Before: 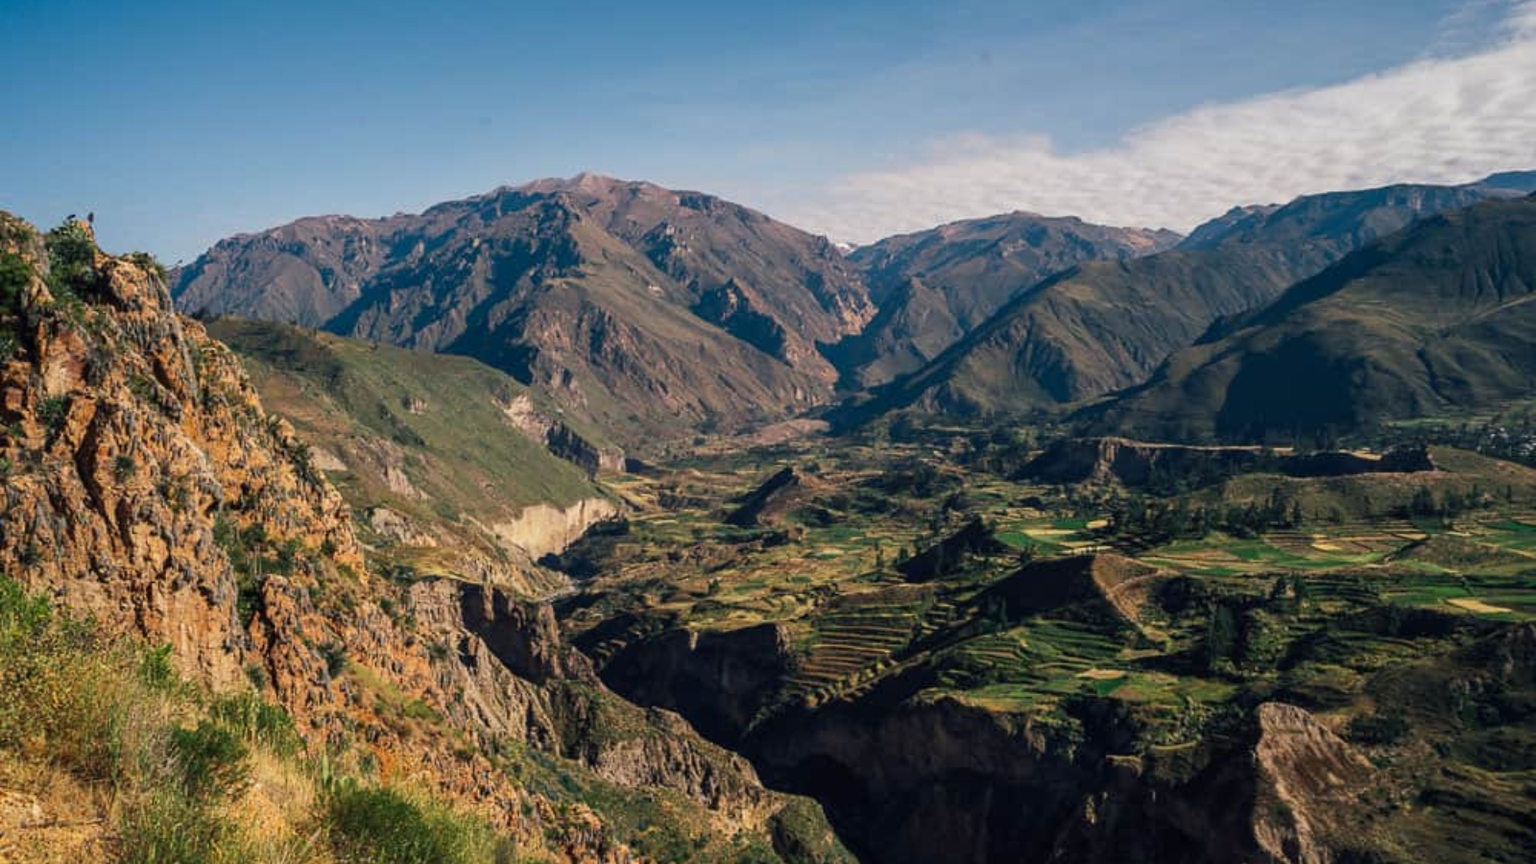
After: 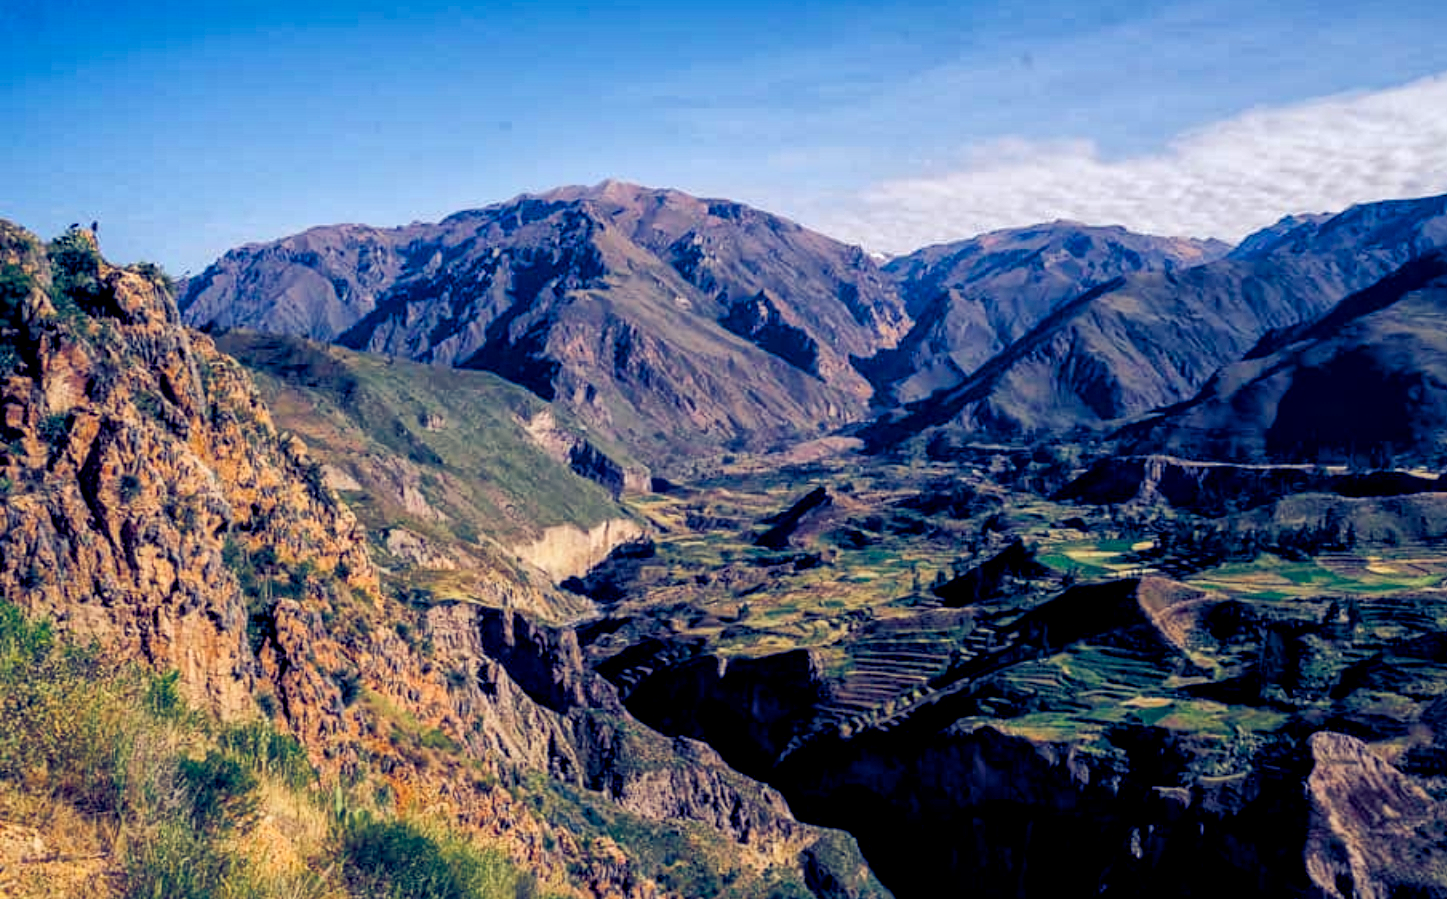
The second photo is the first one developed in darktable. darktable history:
crop: right 9.509%, bottom 0.031%
color balance rgb: shadows lift › luminance -41.13%, shadows lift › chroma 14.13%, shadows lift › hue 260°, power › luminance -3.76%, power › chroma 0.56%, power › hue 40.37°, highlights gain › luminance 16.81%, highlights gain › chroma 2.94%, highlights gain › hue 260°, global offset › luminance -0.29%, global offset › chroma 0.31%, global offset › hue 260°, perceptual saturation grading › global saturation 20%, perceptual saturation grading › highlights -13.92%, perceptual saturation grading › shadows 50%
tone equalizer: on, module defaults
global tonemap: drago (1, 100), detail 1
